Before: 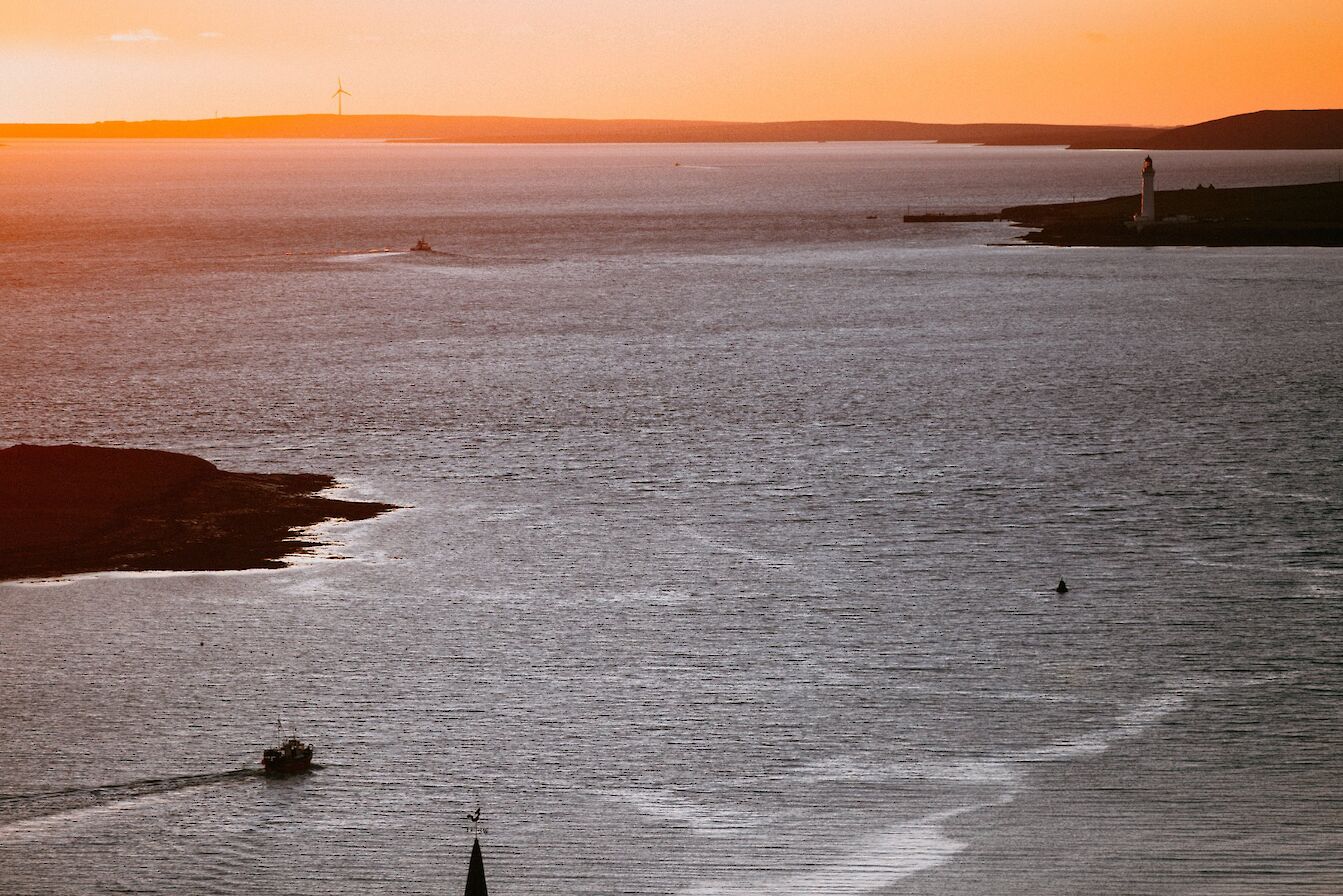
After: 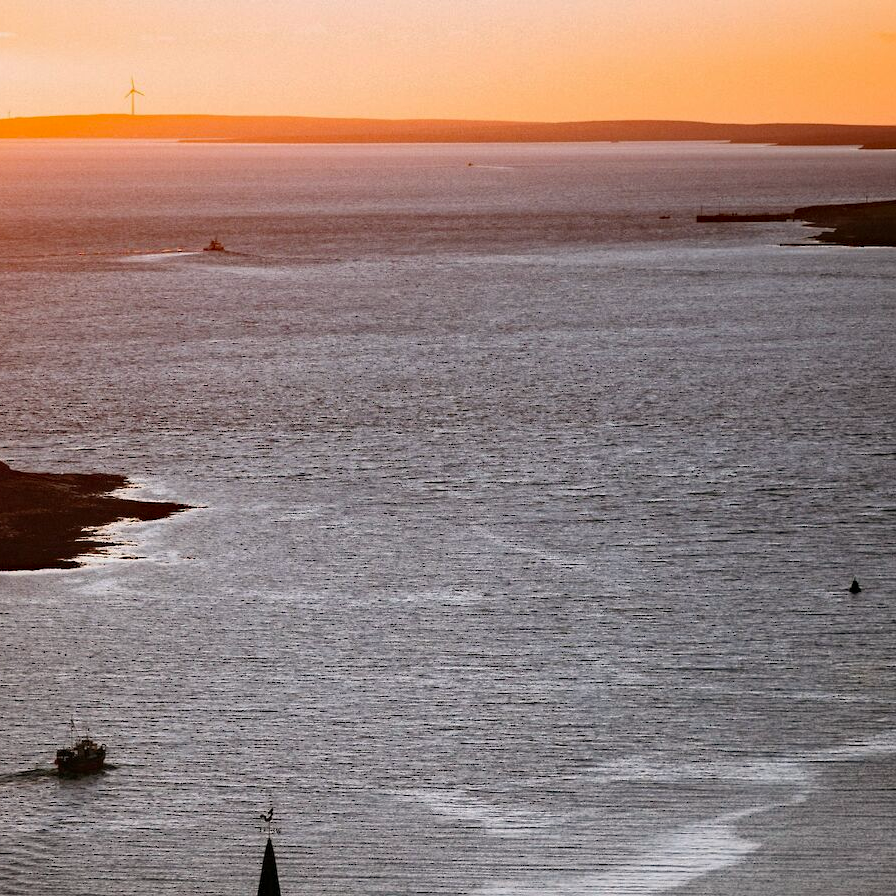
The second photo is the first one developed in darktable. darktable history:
crop: left 15.415%, right 17.797%
haze removal: compatibility mode true
